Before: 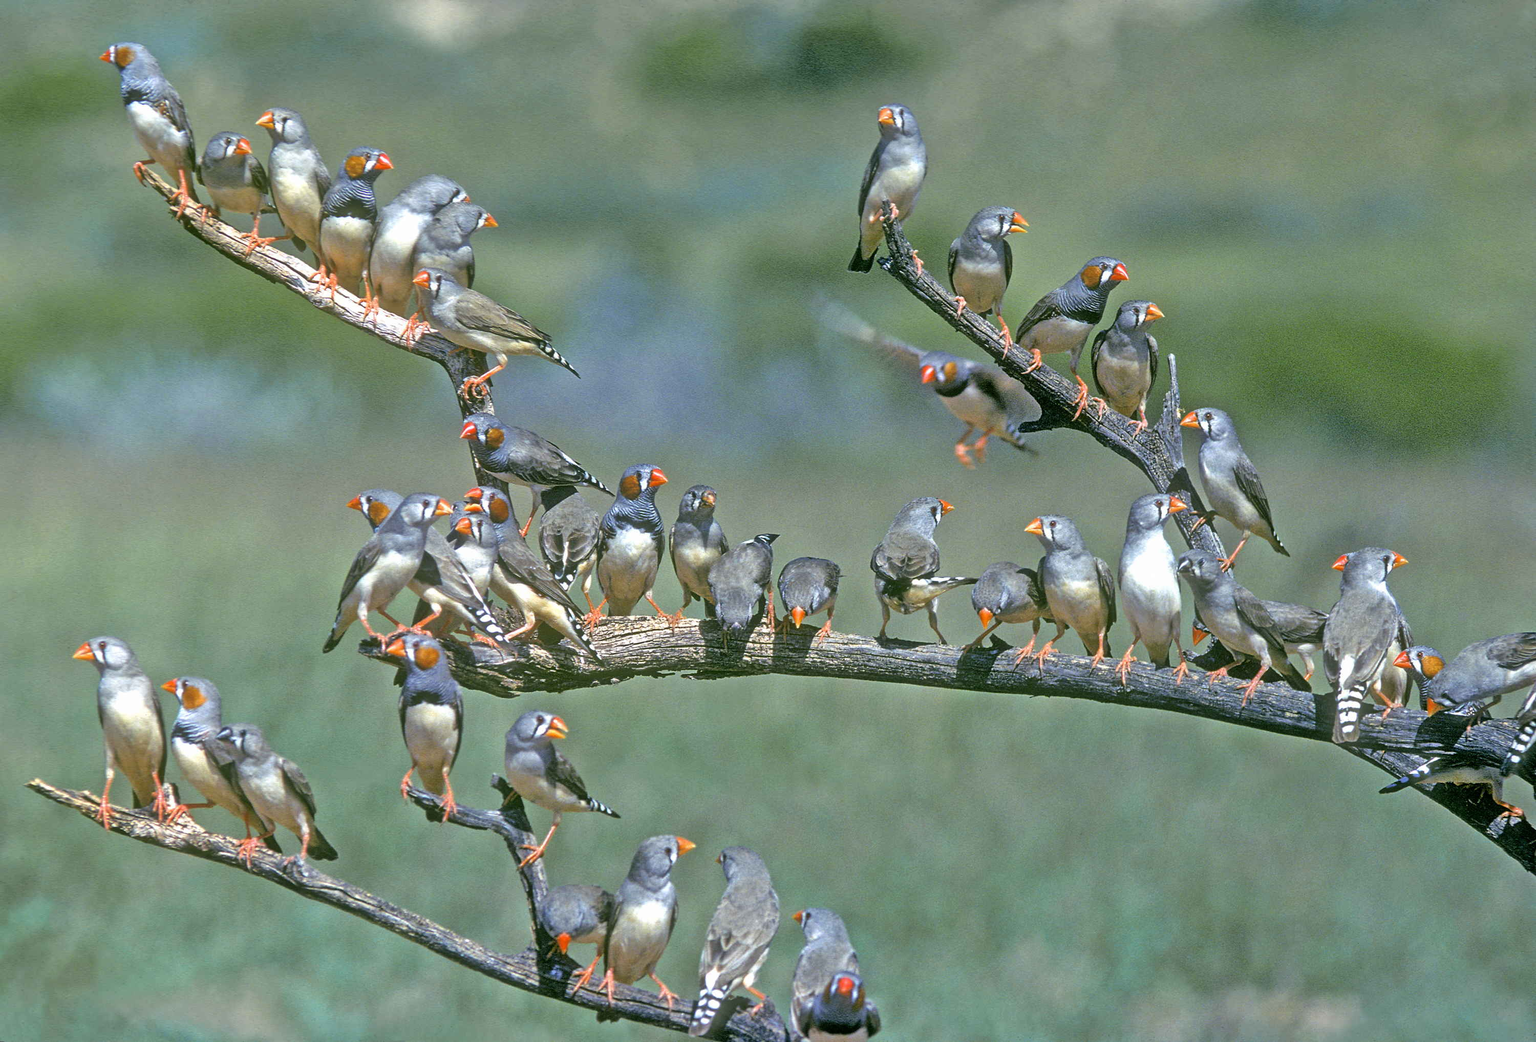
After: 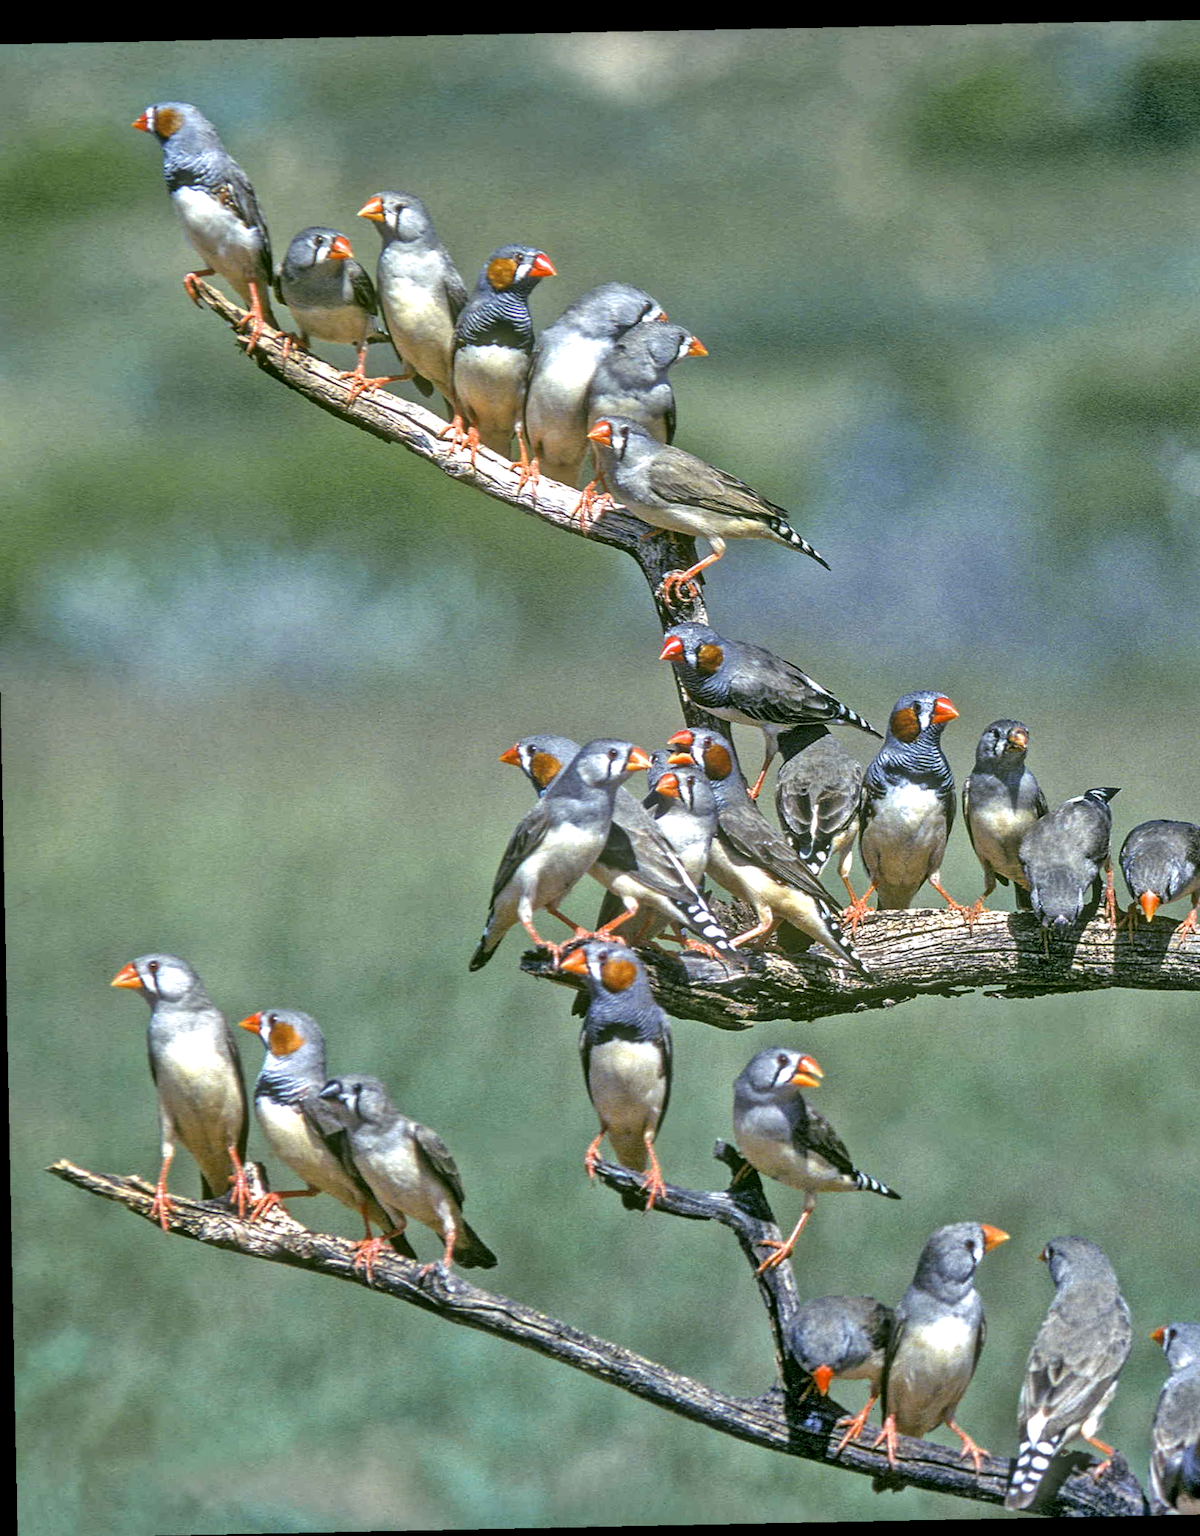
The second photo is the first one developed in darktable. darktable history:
rotate and perspective: rotation -1.17°, automatic cropping off
crop: left 0.587%, right 45.588%, bottom 0.086%
local contrast: highlights 25%, detail 150%
